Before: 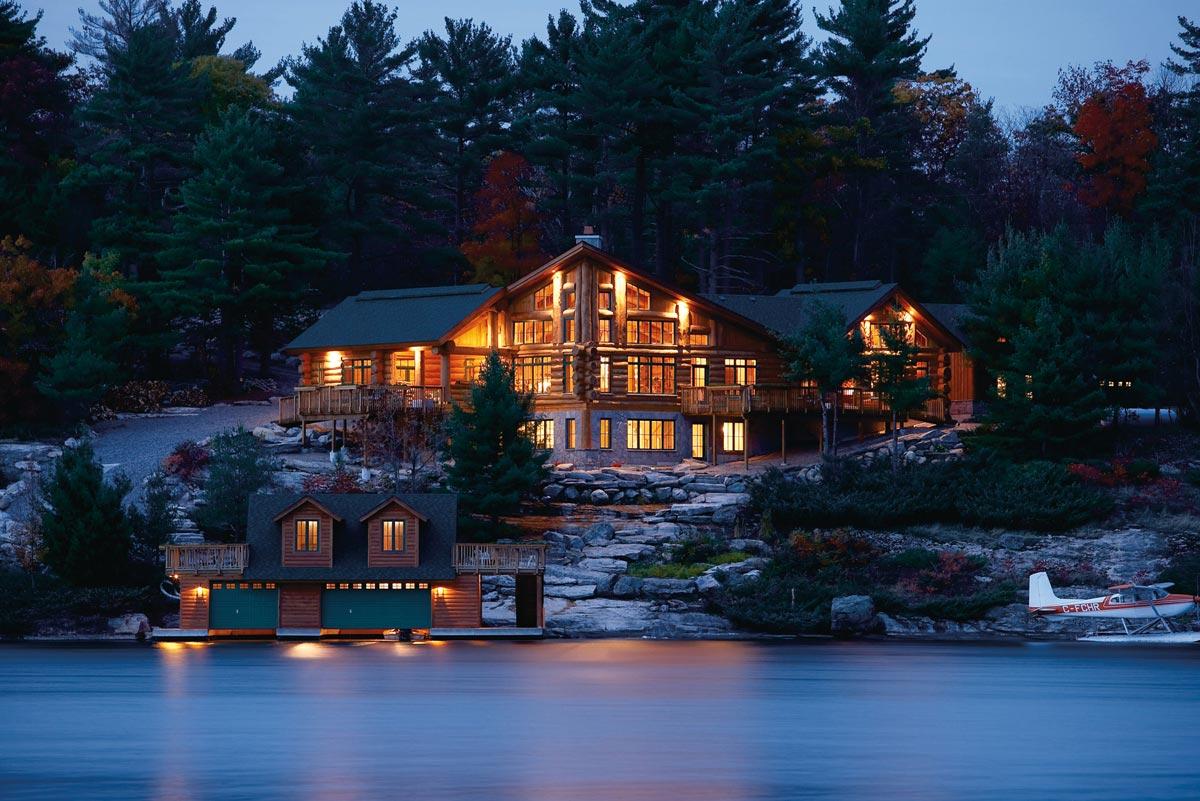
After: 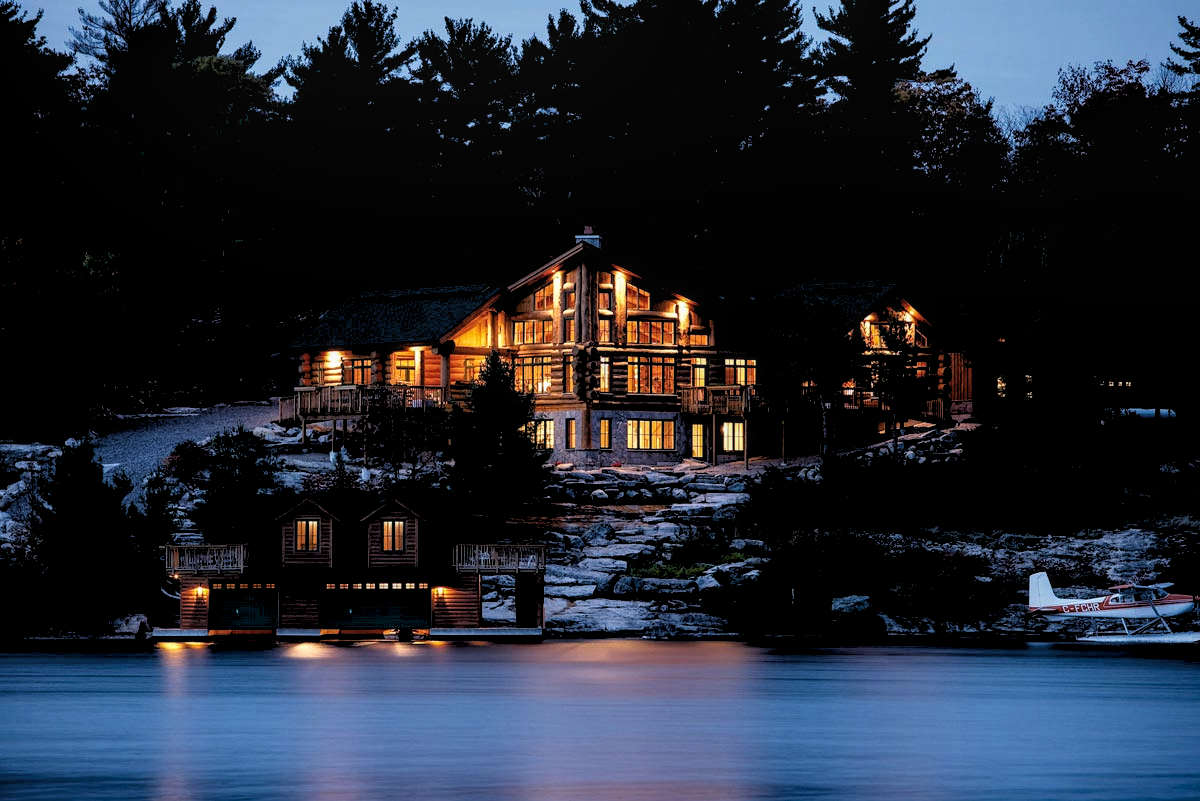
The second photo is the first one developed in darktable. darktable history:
rgb levels: levels [[0.034, 0.472, 0.904], [0, 0.5, 1], [0, 0.5, 1]]
local contrast: on, module defaults
